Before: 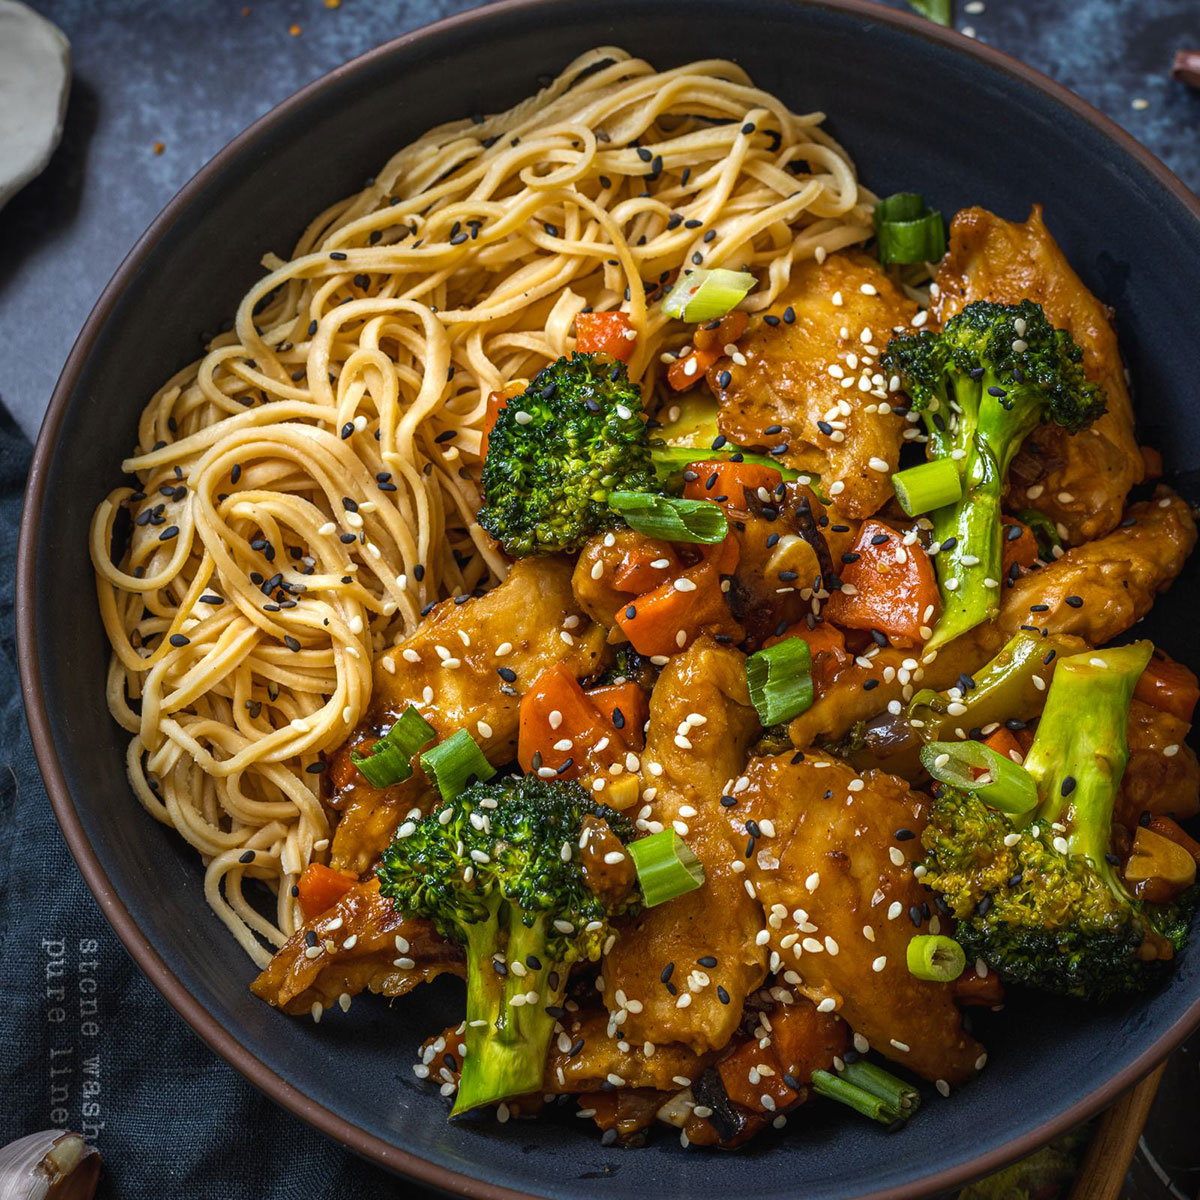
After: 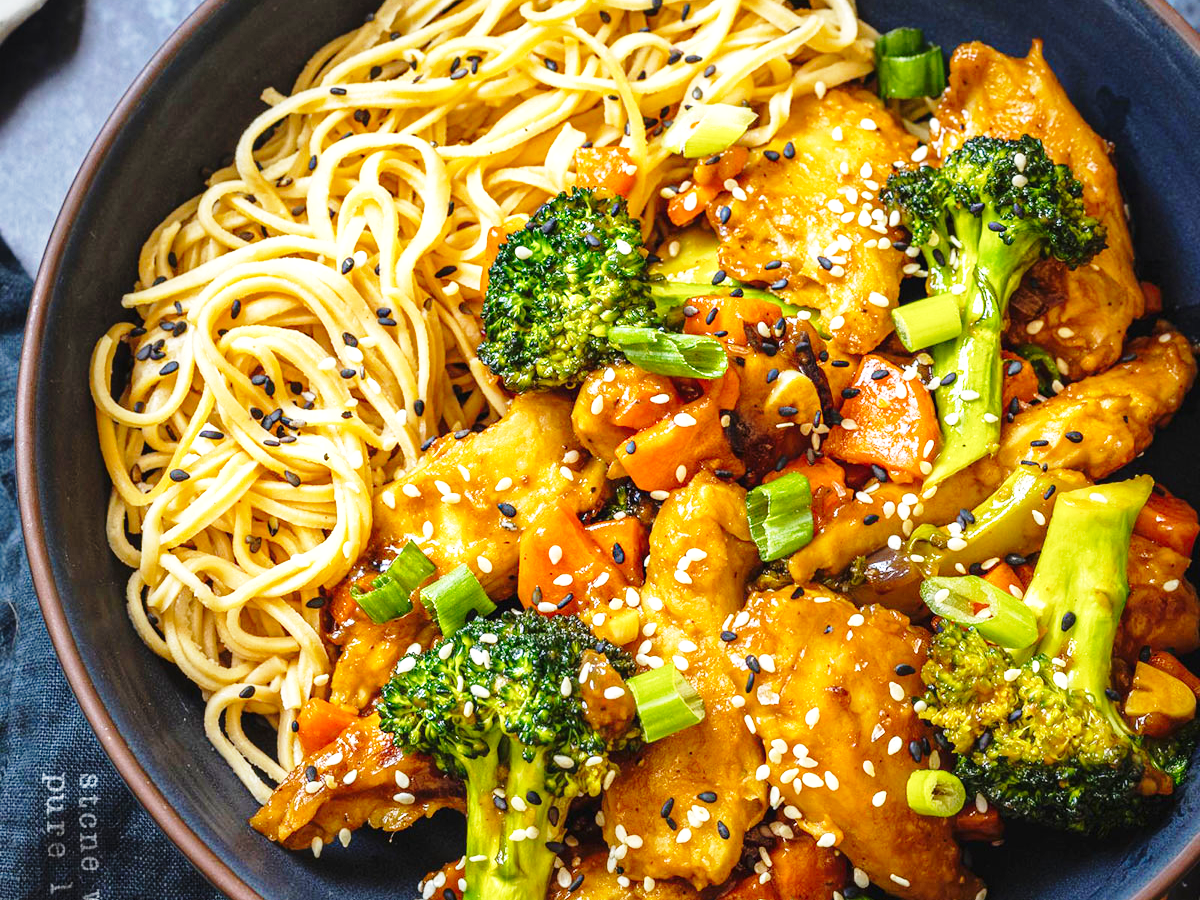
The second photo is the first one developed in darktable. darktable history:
crop: top 13.819%, bottom 11.169%
base curve: curves: ch0 [(0, 0) (0.028, 0.03) (0.121, 0.232) (0.46, 0.748) (0.859, 0.968) (1, 1)], preserve colors none
exposure: black level correction 0, exposure 1 EV, compensate exposure bias true, compensate highlight preservation false
tone equalizer: on, module defaults
shadows and highlights: shadows -20, white point adjustment -2, highlights -35
